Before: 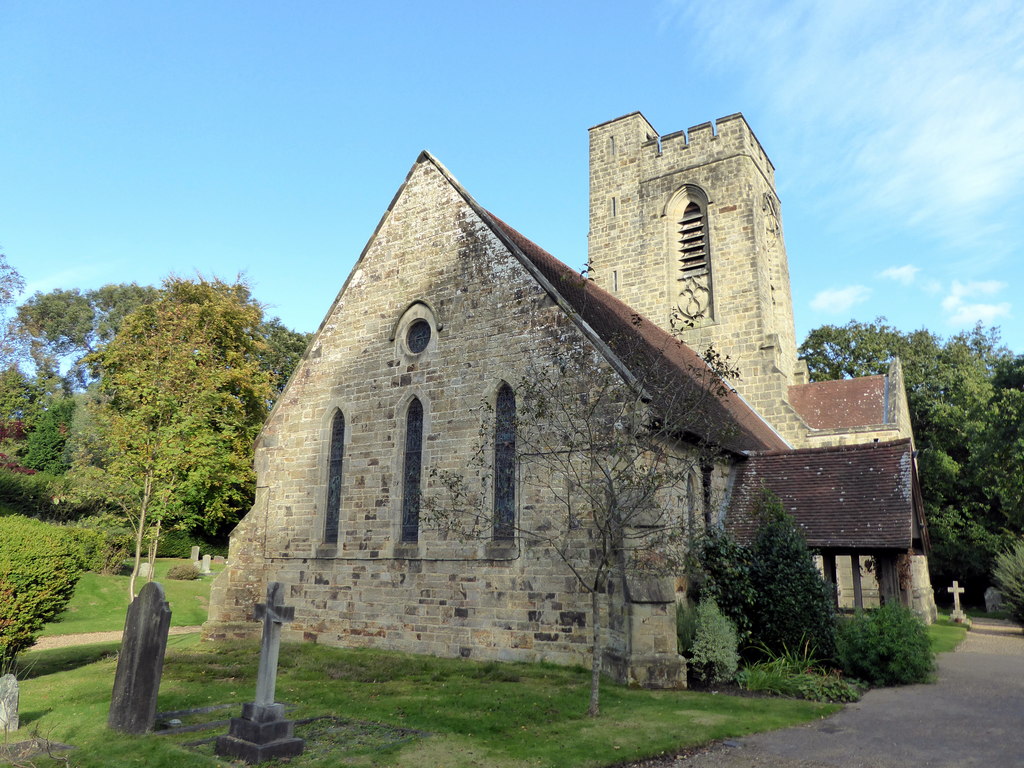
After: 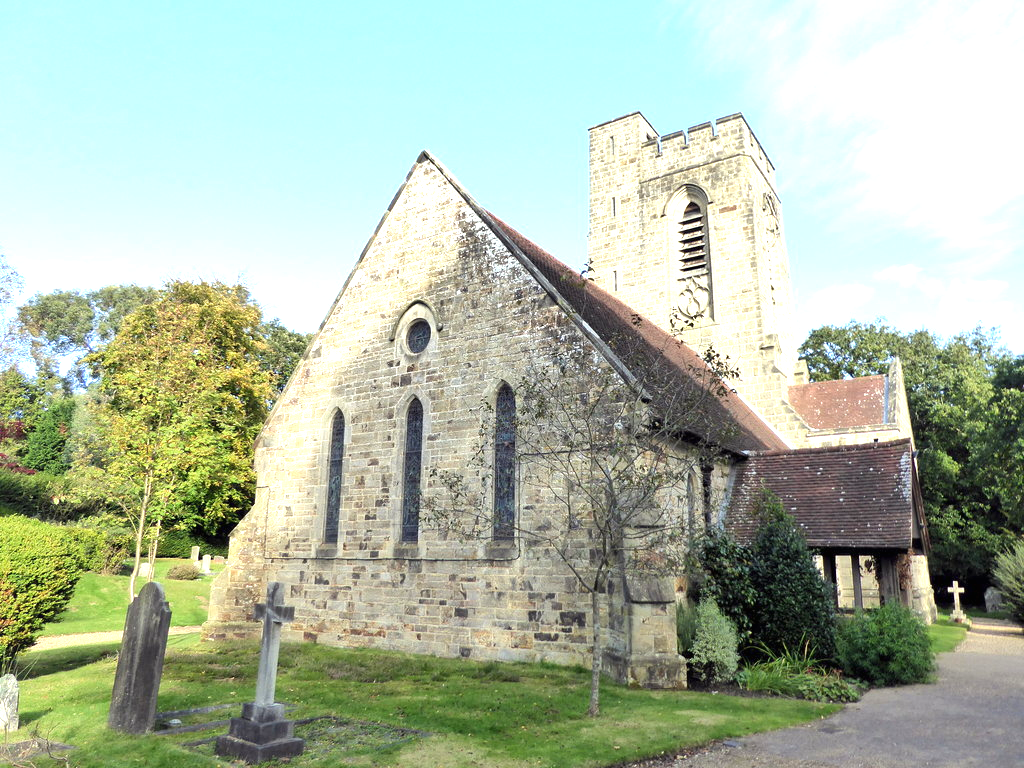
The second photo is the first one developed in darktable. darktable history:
exposure: black level correction 0, exposure 1.102 EV, compensate exposure bias true, compensate highlight preservation false
